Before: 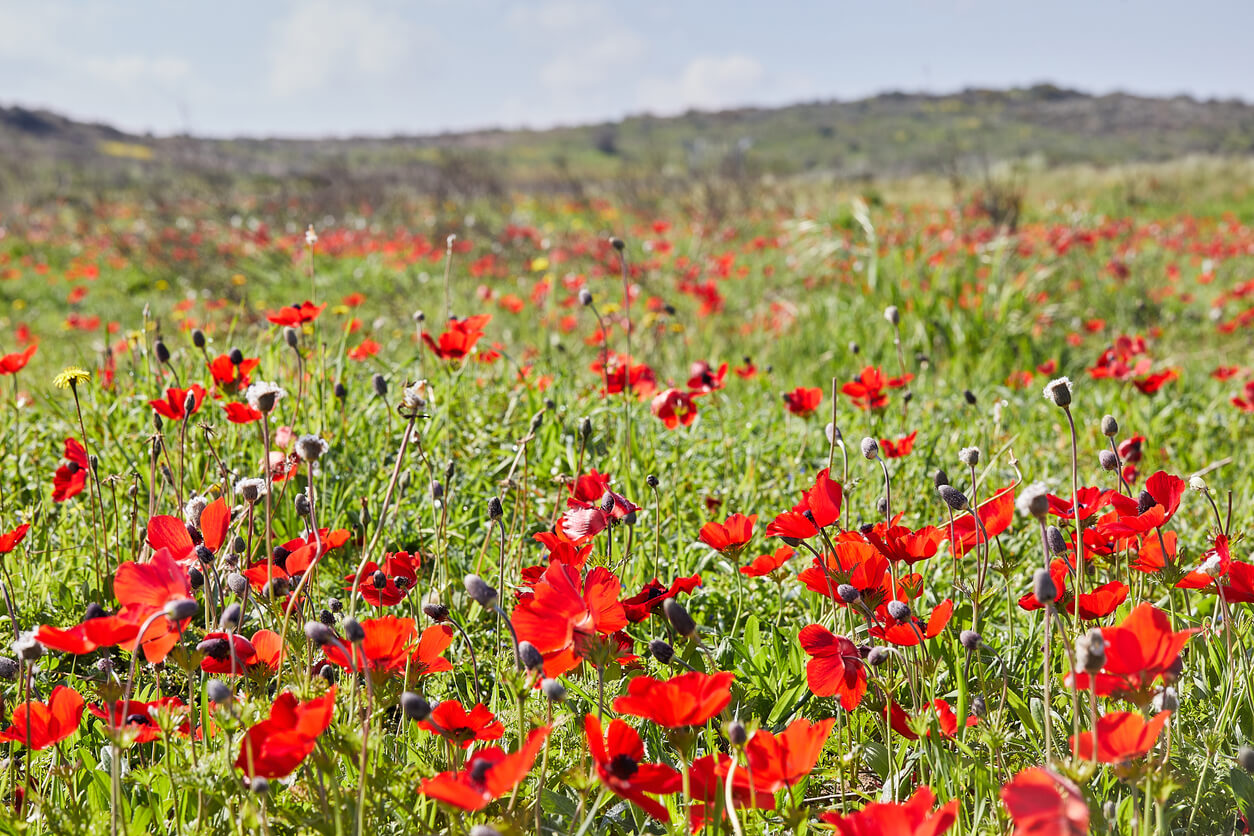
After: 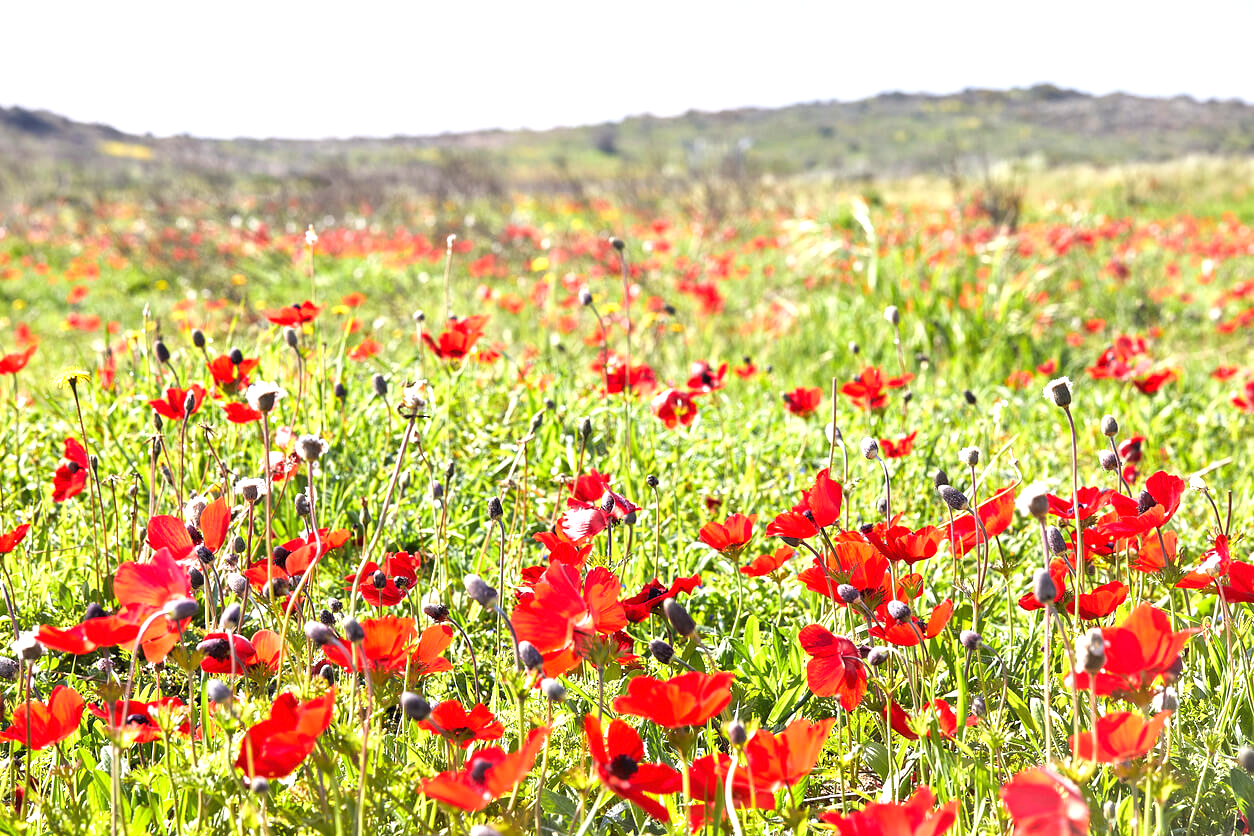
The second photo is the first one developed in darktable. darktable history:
exposure: exposure 0.995 EV, compensate highlight preservation false
